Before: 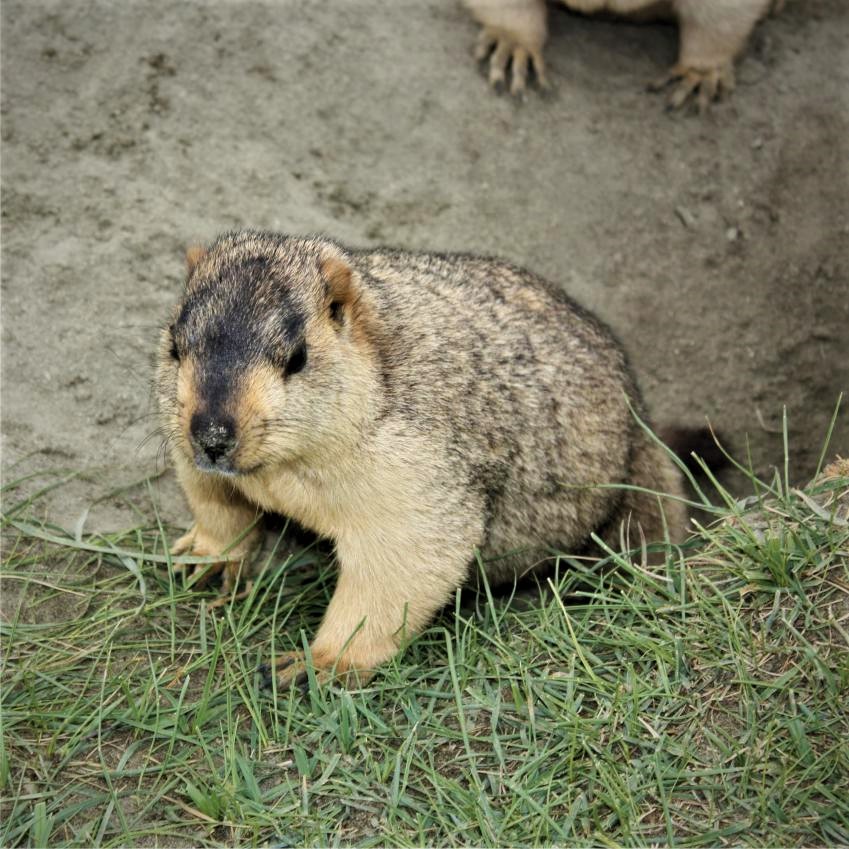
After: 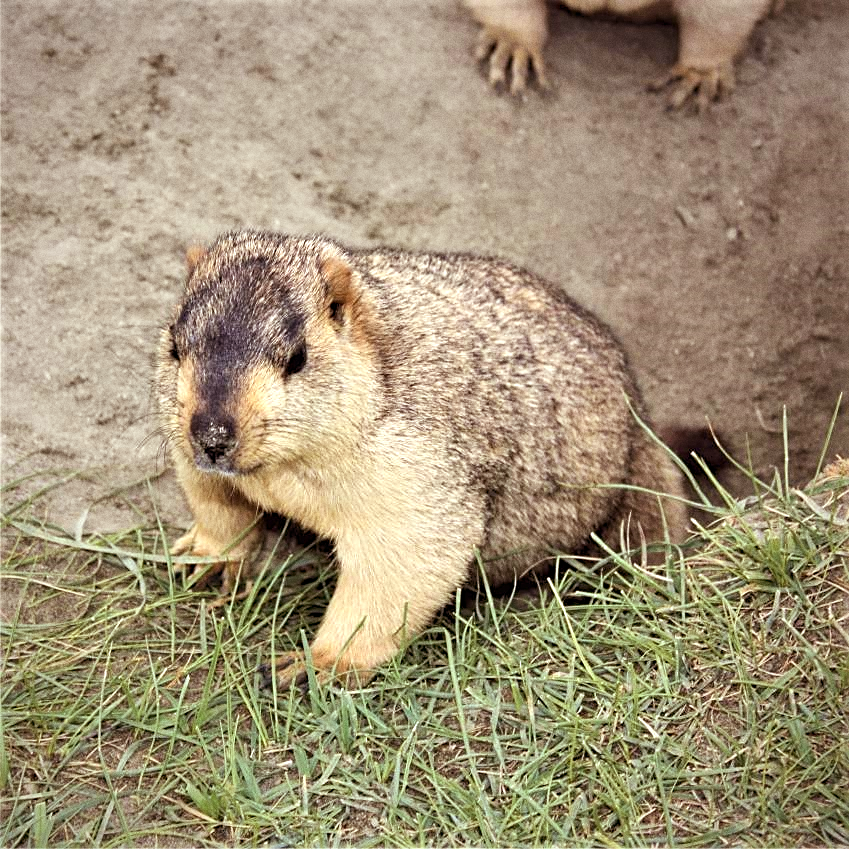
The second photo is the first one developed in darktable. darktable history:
rgb levels: mode RGB, independent channels, levels [[0, 0.474, 1], [0, 0.5, 1], [0, 0.5, 1]]
sharpen: on, module defaults
exposure: black level correction 0, exposure 0.5 EV, compensate highlight preservation false
grain: coarseness 0.09 ISO
